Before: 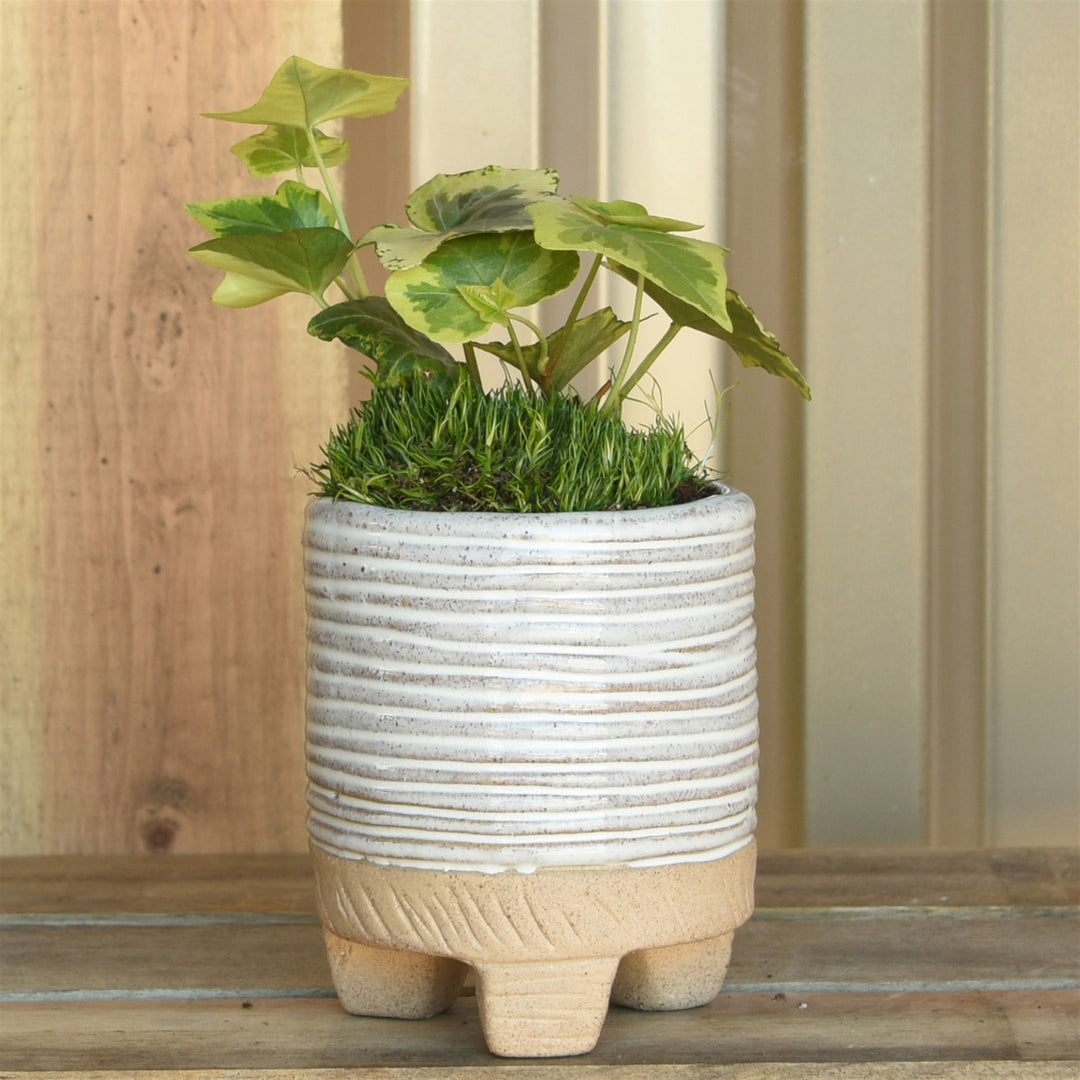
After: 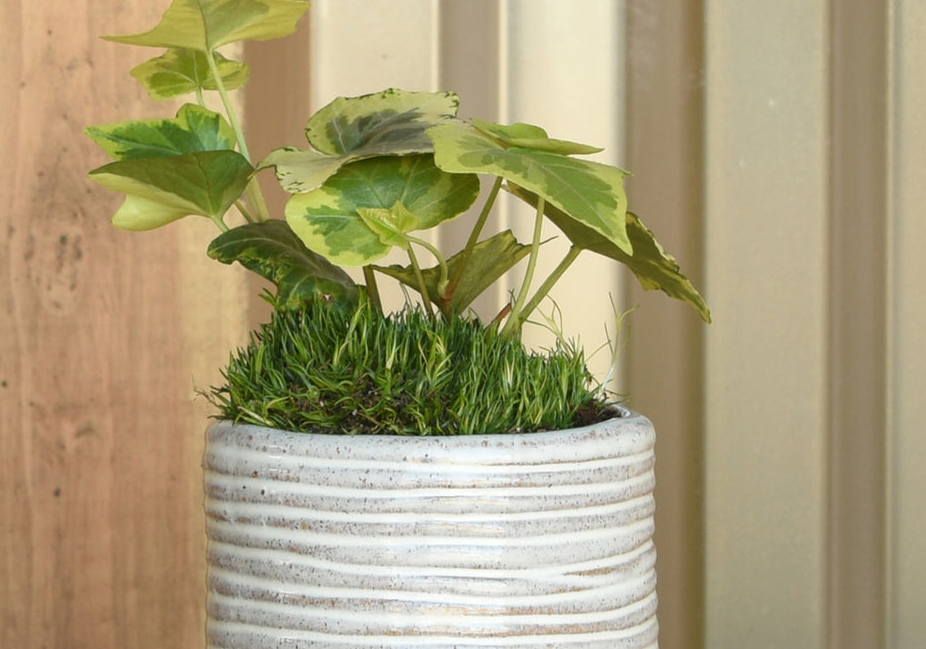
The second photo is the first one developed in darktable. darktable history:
crop and rotate: left 9.308%, top 7.265%, right 4.884%, bottom 32.607%
